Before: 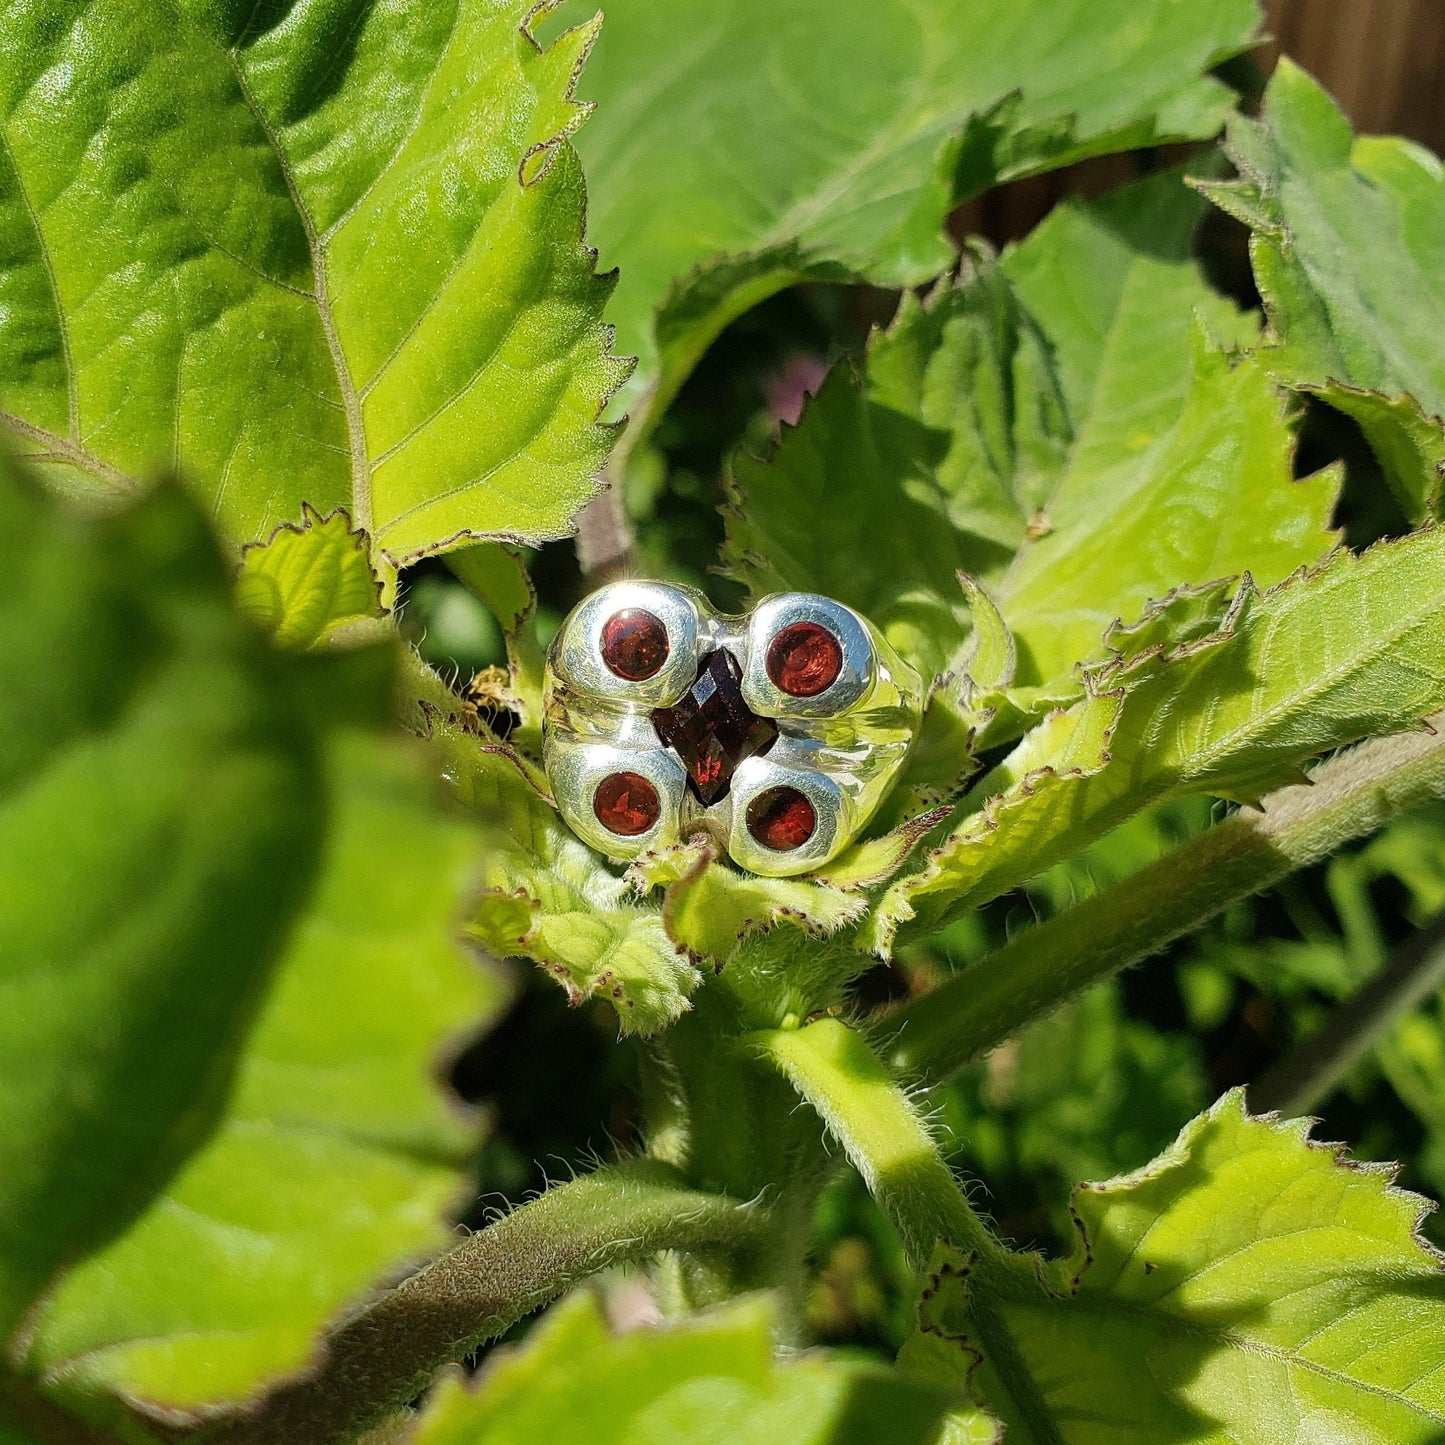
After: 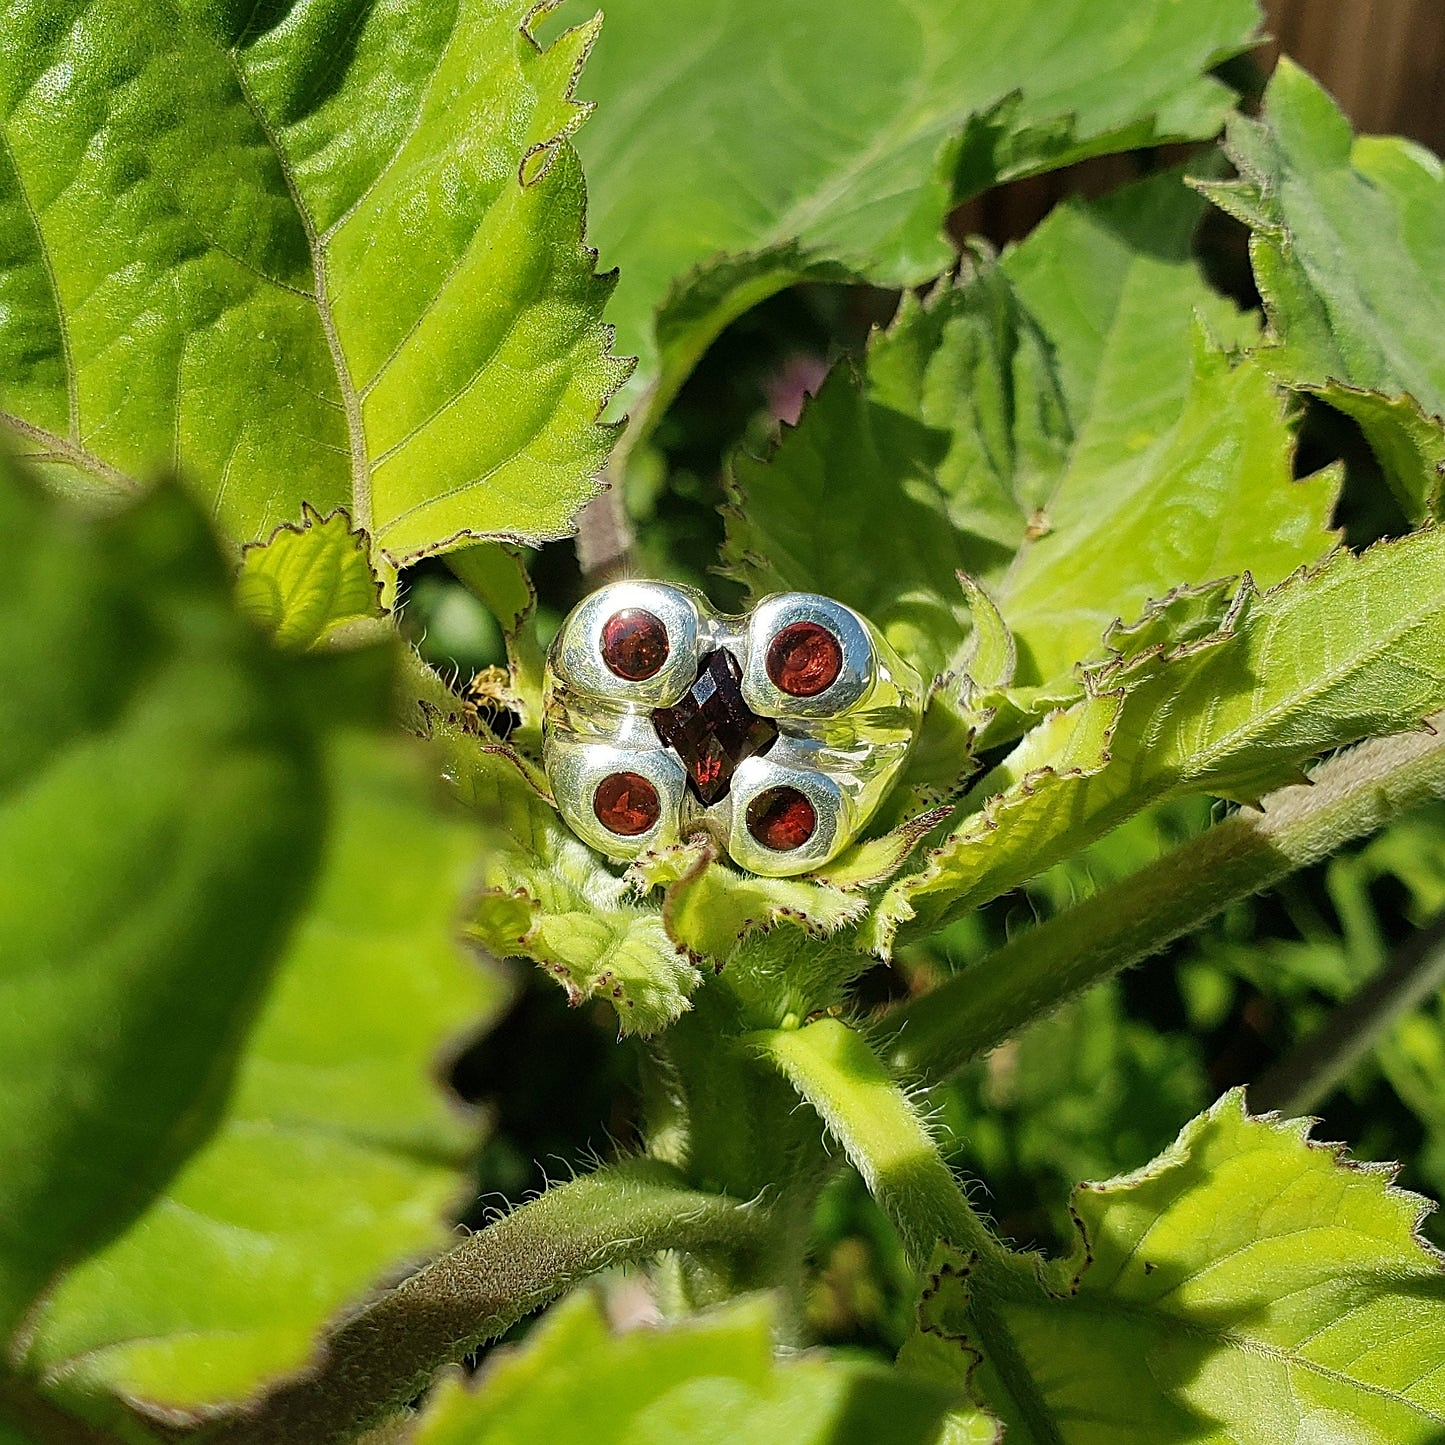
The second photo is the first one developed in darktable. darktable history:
sharpen: on, module defaults
shadows and highlights: radius 125.46, shadows 30.51, highlights -30.51, low approximation 0.01, soften with gaussian
